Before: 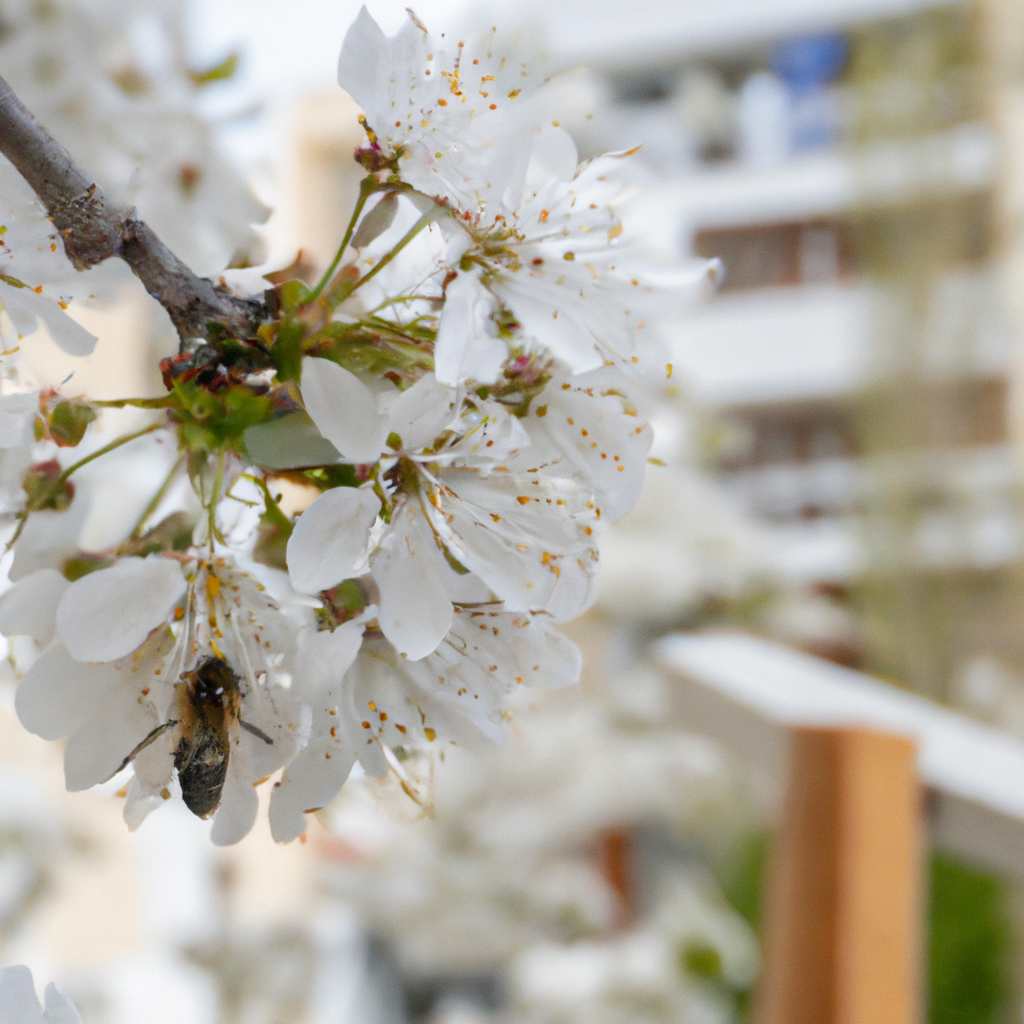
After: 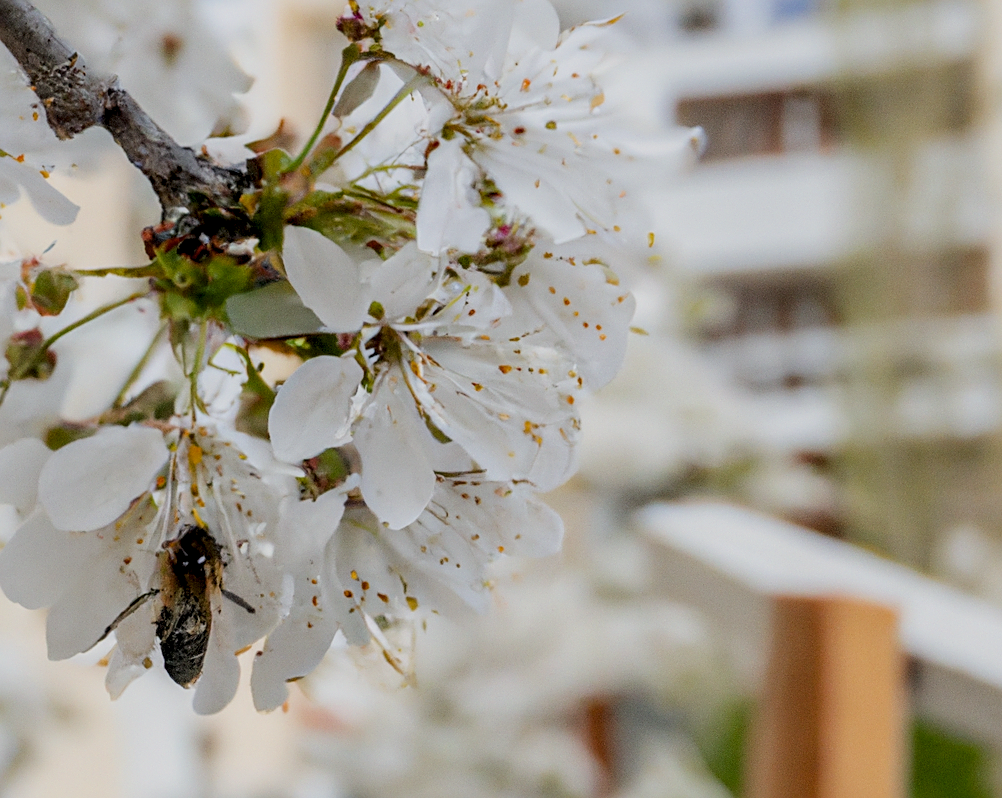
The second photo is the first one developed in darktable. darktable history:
local contrast: highlights 40%, shadows 60%, detail 136%, midtone range 0.514
crop and rotate: left 1.814%, top 12.818%, right 0.25%, bottom 9.225%
sharpen: amount 0.6
filmic rgb: black relative exposure -7.65 EV, white relative exposure 4.56 EV, hardness 3.61, color science v6 (2022)
